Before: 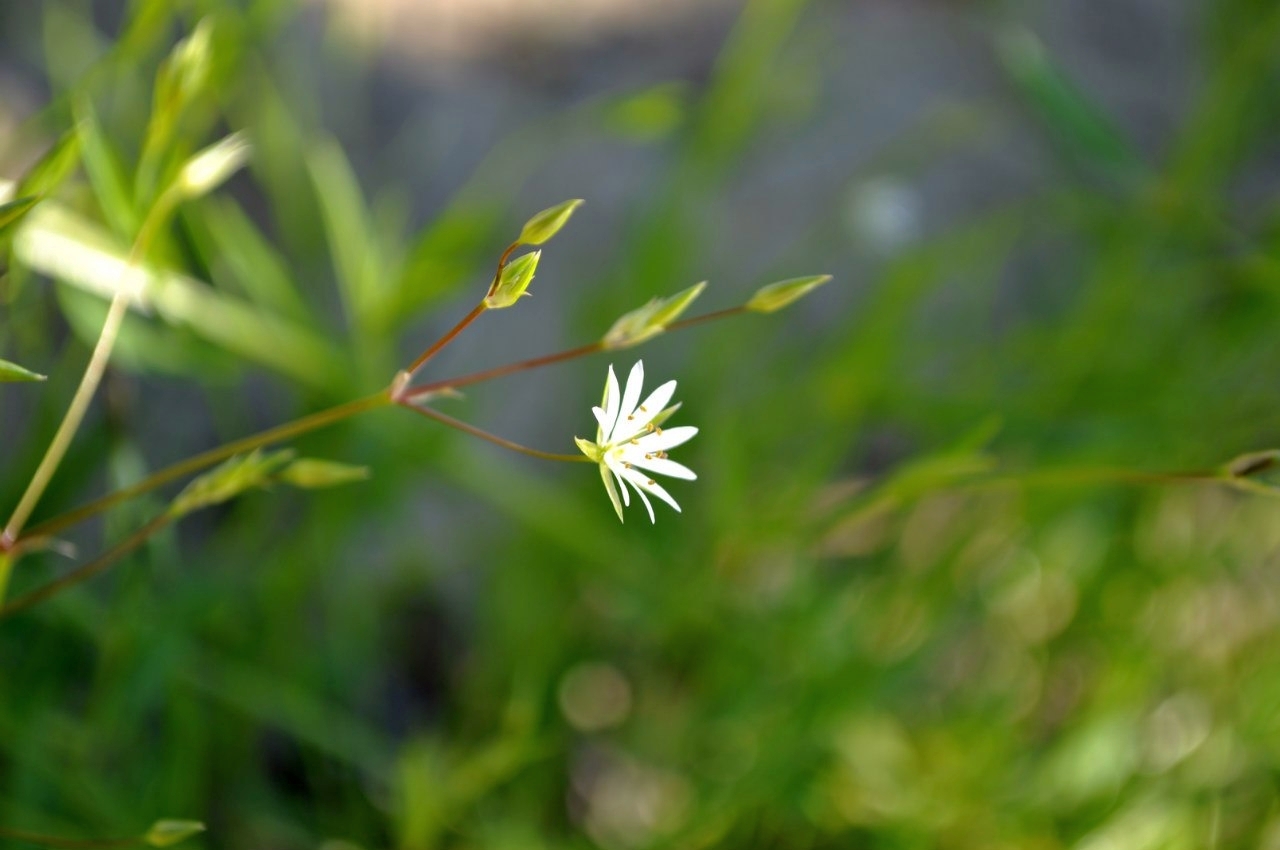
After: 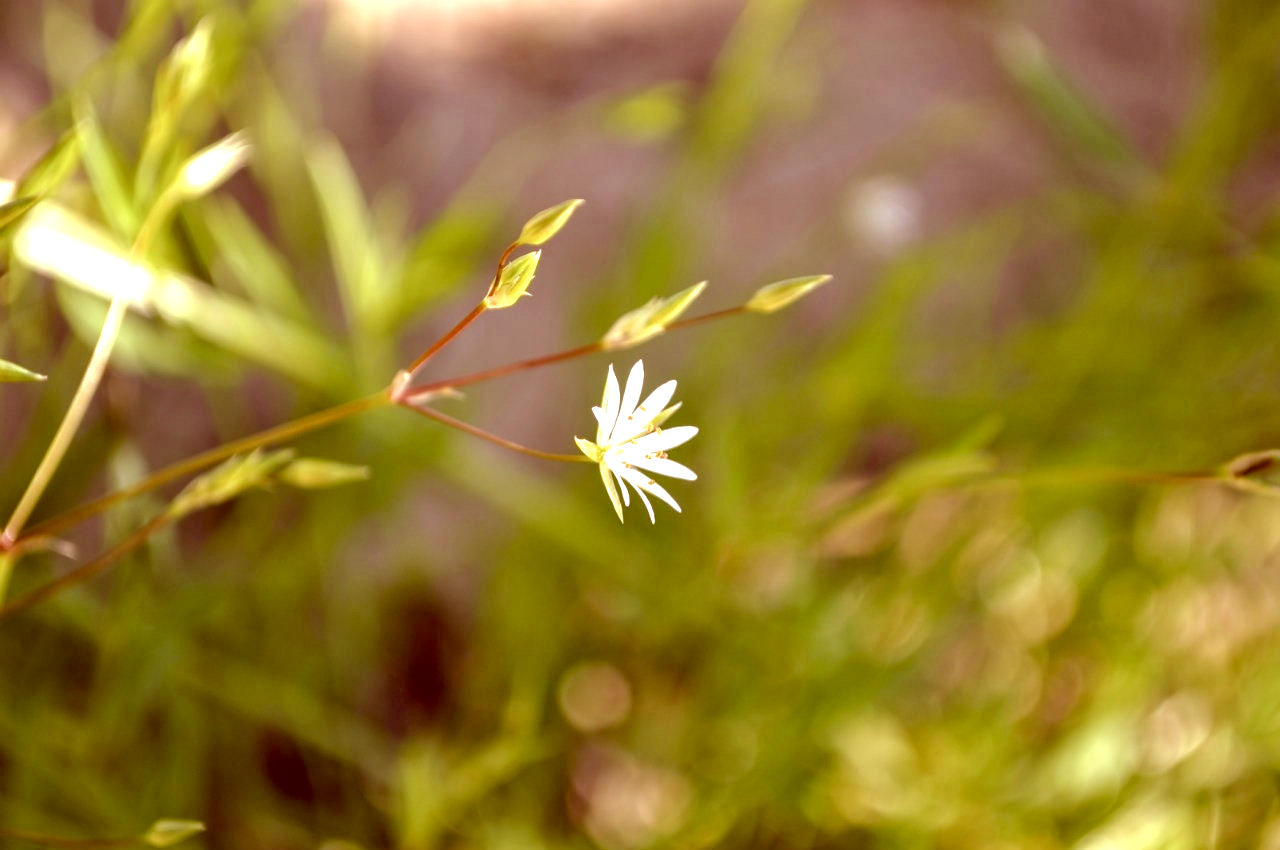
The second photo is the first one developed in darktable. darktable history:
color correction: highlights a* 9.03, highlights b* 8.71, shadows a* 40, shadows b* 40, saturation 0.8
local contrast: on, module defaults
exposure: exposure 0.77 EV, compensate highlight preservation false
